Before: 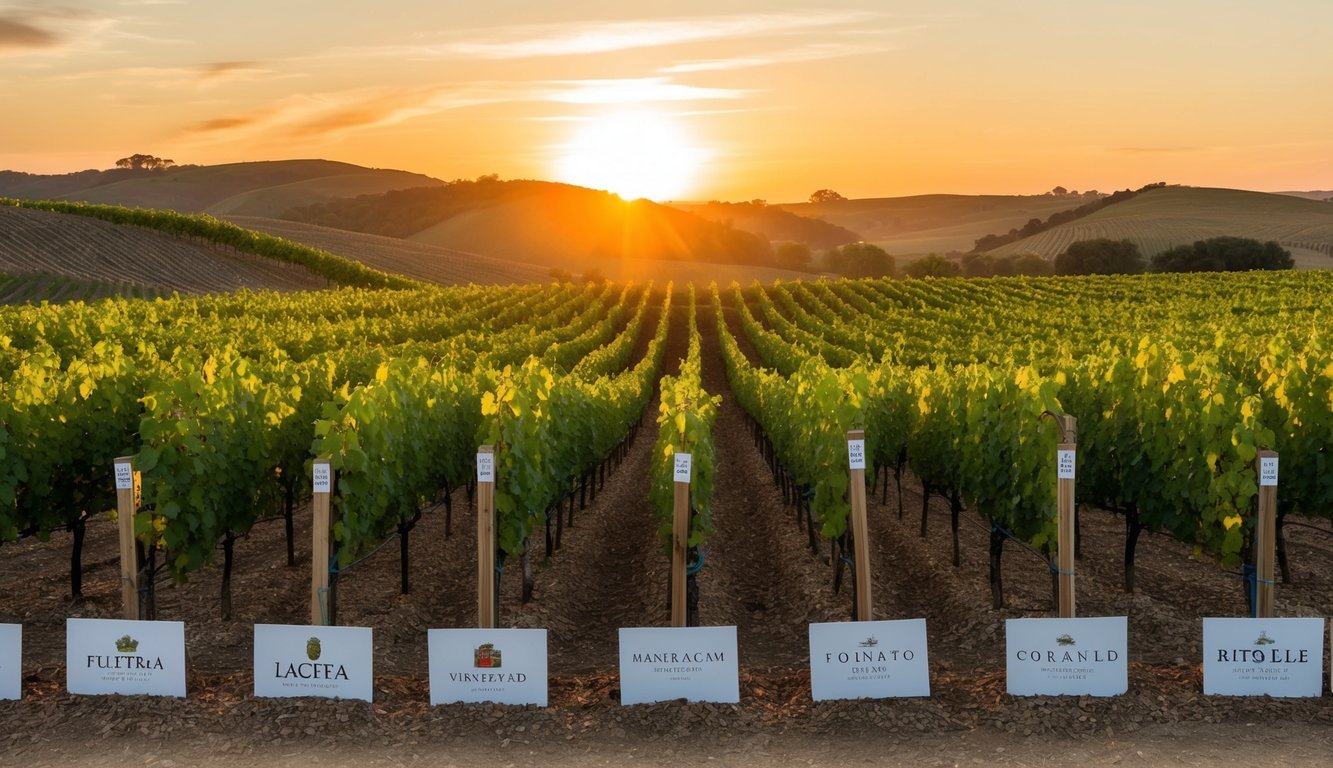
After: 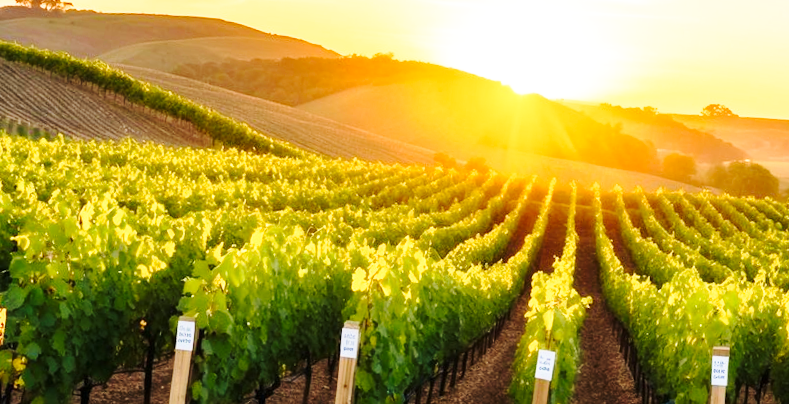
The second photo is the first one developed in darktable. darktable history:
crop and rotate: angle -6.29°, left 2.22%, top 6.907%, right 27.617%, bottom 30.694%
base curve: curves: ch0 [(0, 0) (0.026, 0.03) (0.109, 0.232) (0.351, 0.748) (0.669, 0.968) (1, 1)], preserve colors none
velvia: on, module defaults
tone curve: curves: ch0 [(0, 0) (0.003, 0.004) (0.011, 0.014) (0.025, 0.032) (0.044, 0.057) (0.069, 0.089) (0.1, 0.128) (0.136, 0.174) (0.177, 0.227) (0.224, 0.287) (0.277, 0.354) (0.335, 0.427) (0.399, 0.507) (0.468, 0.582) (0.543, 0.653) (0.623, 0.726) (0.709, 0.799) (0.801, 0.876) (0.898, 0.937) (1, 1)], preserve colors none
